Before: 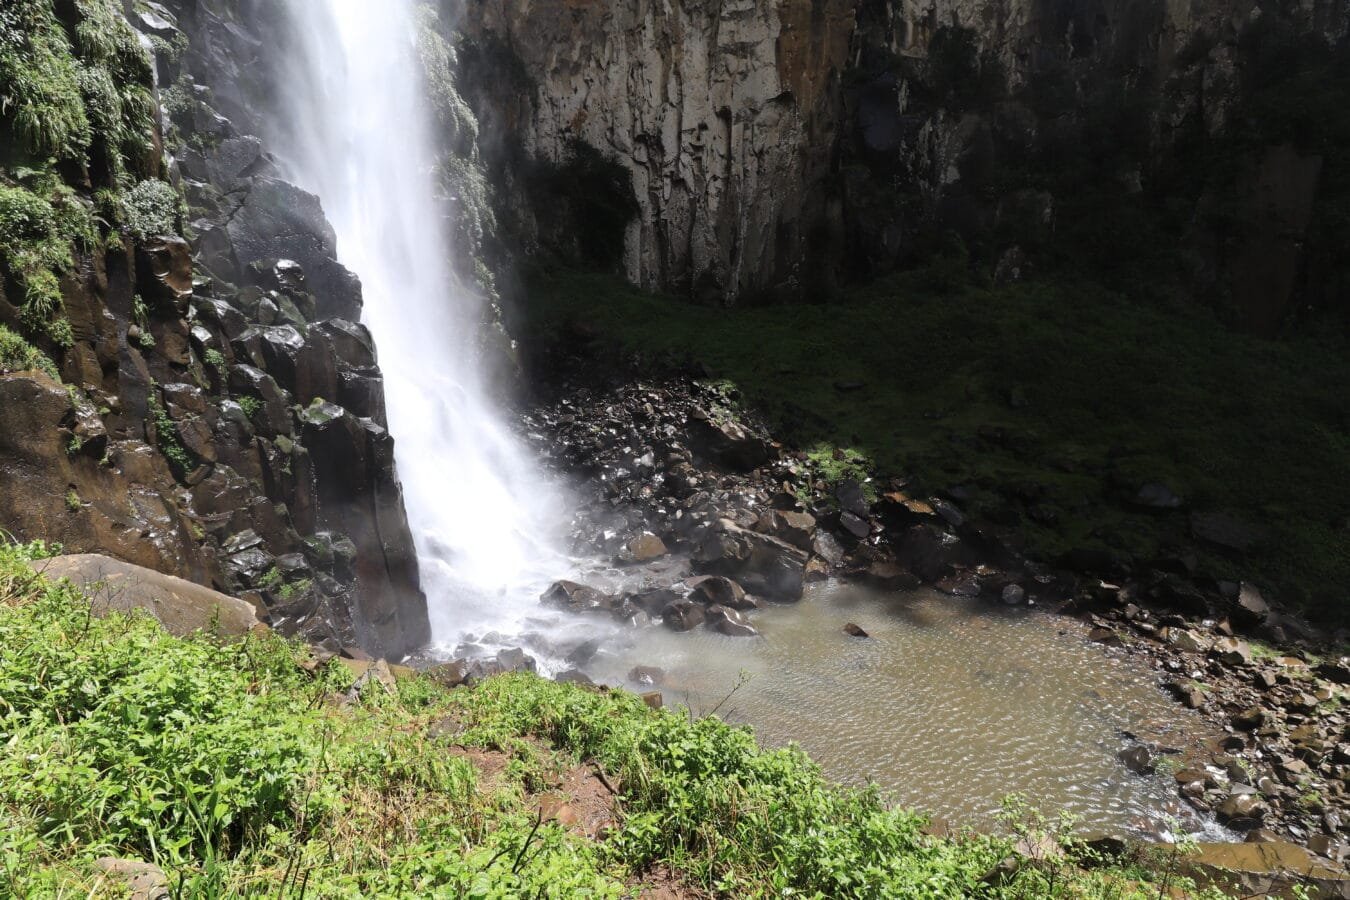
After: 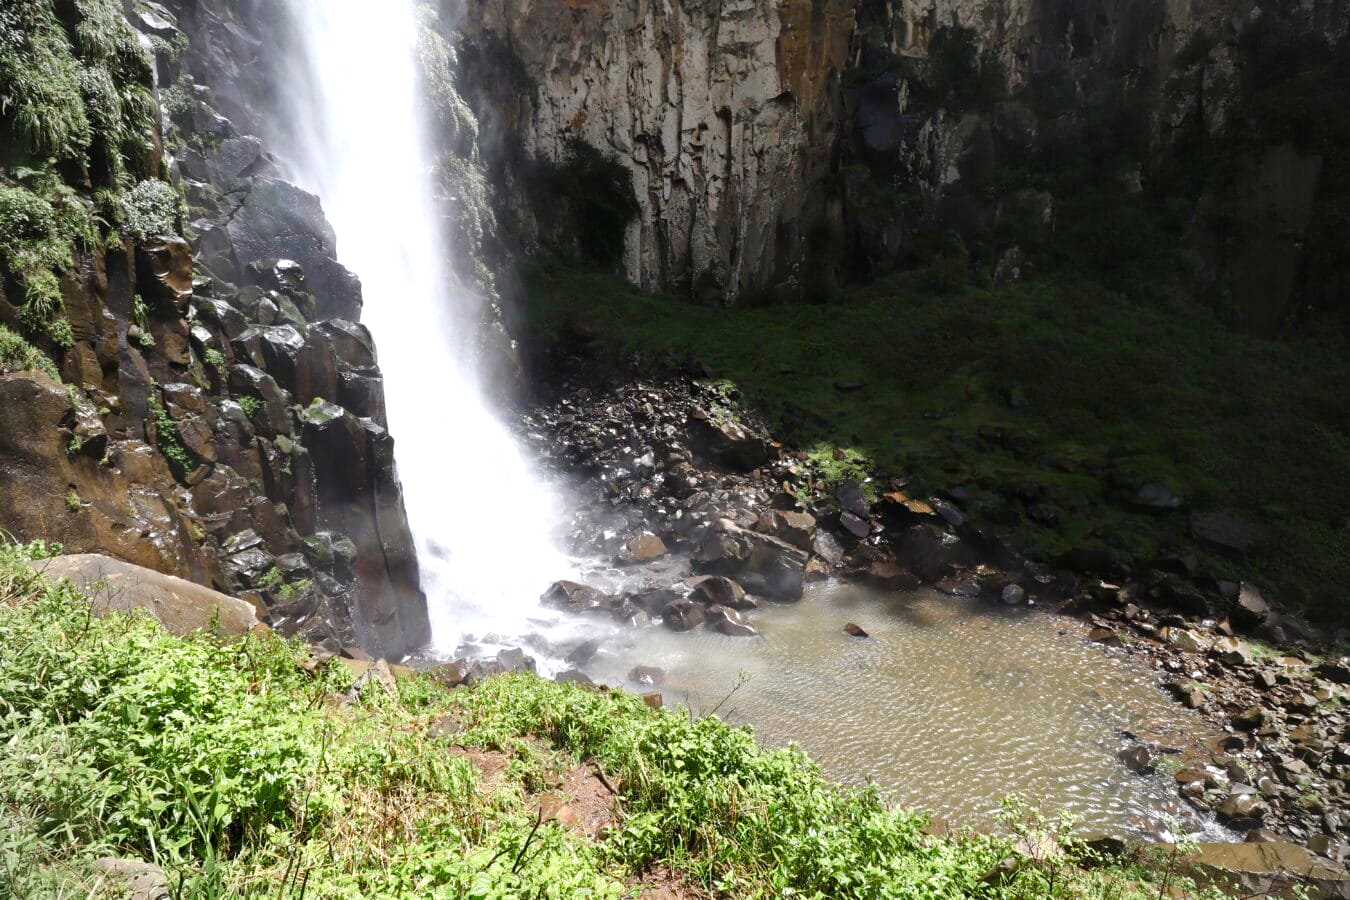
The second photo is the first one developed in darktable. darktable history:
color balance rgb: perceptual saturation grading › global saturation 20%, perceptual saturation grading › highlights -50%, perceptual saturation grading › shadows 30%, perceptual brilliance grading › global brilliance 10%, perceptual brilliance grading › shadows 15%
local contrast: mode bilateral grid, contrast 20, coarseness 50, detail 120%, midtone range 0.2
vignetting: fall-off radius 60.92%
